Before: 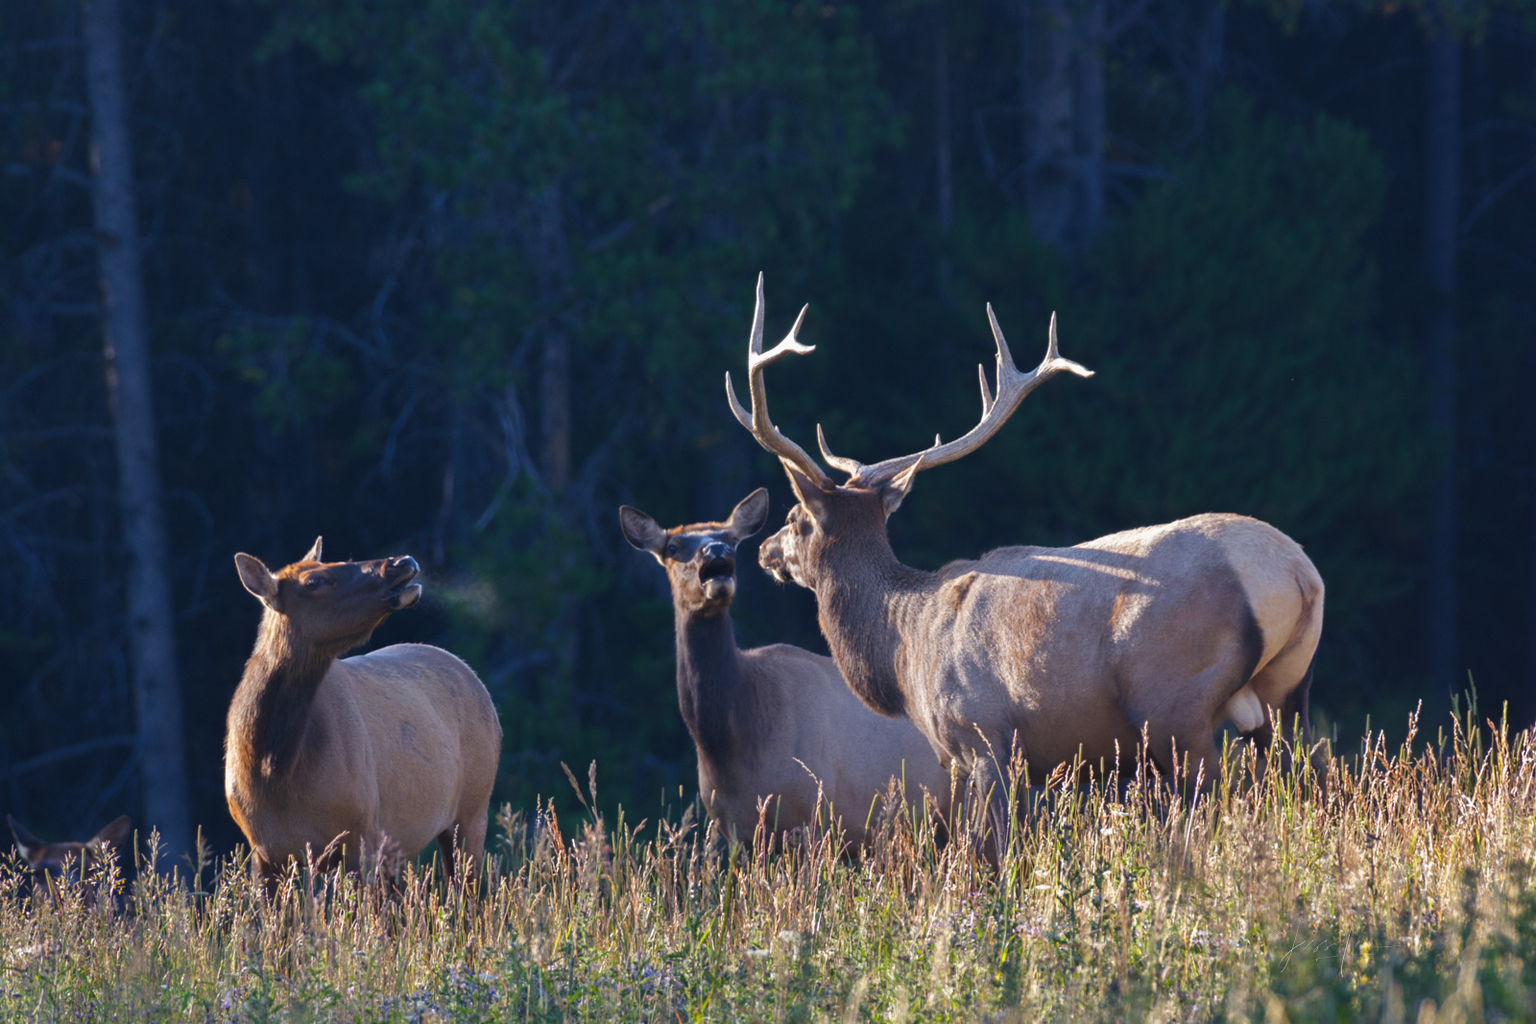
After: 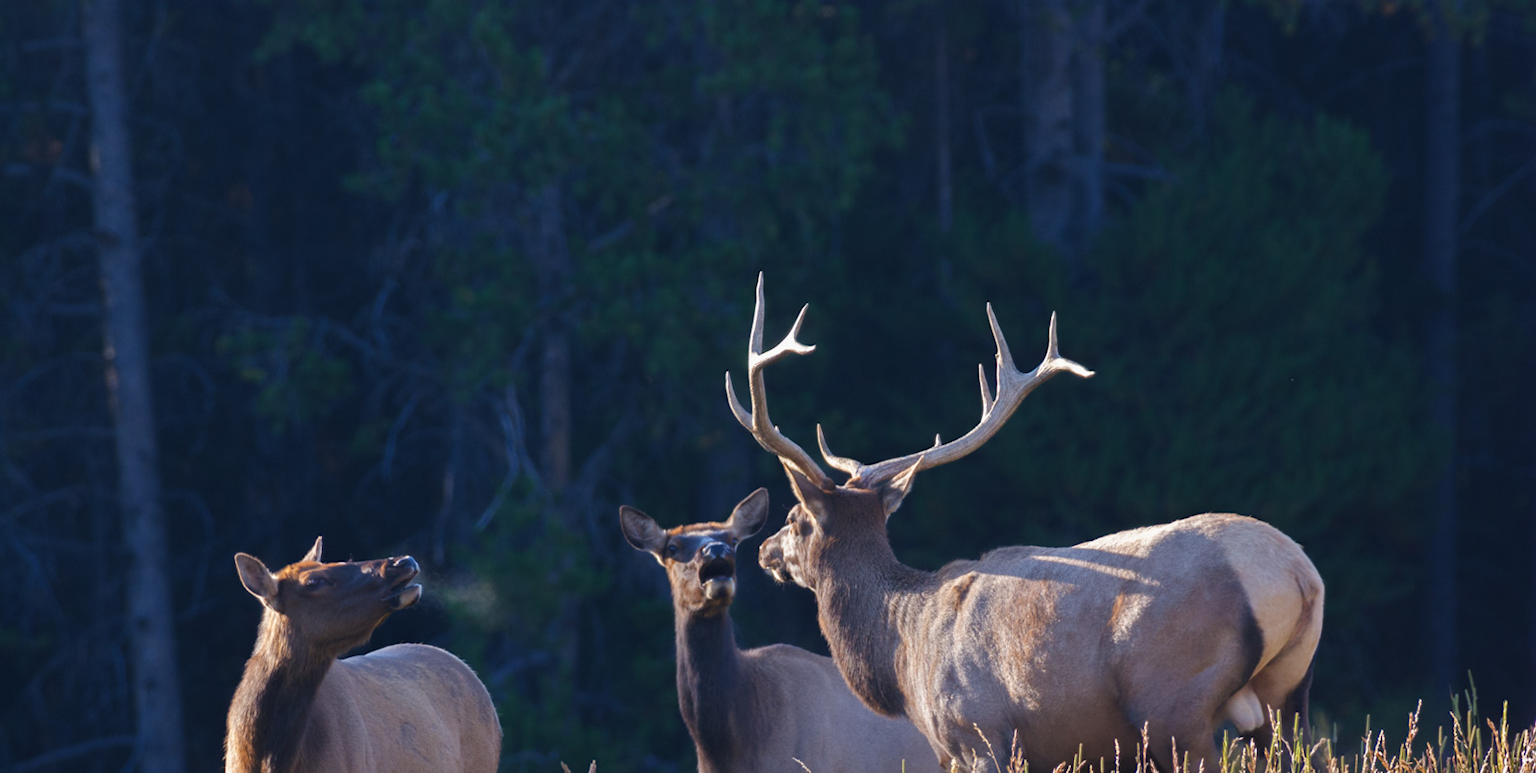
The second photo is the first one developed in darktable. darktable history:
crop: bottom 24.396%
